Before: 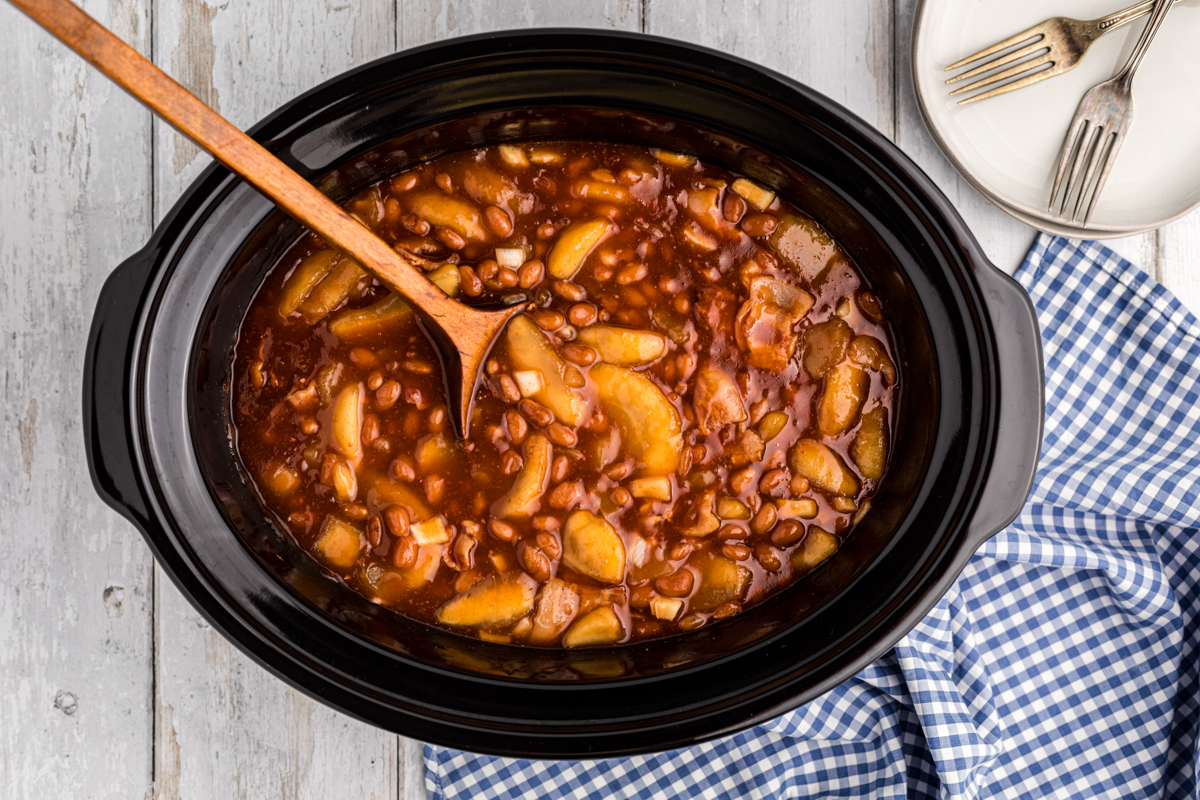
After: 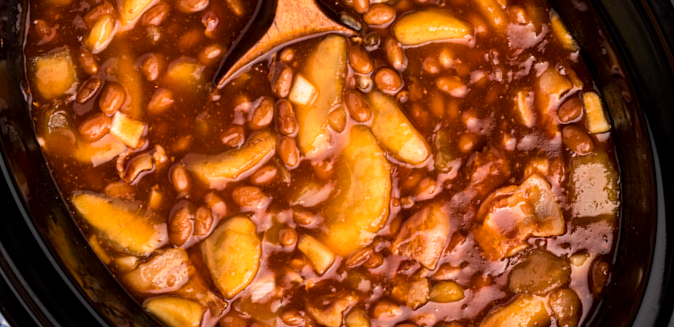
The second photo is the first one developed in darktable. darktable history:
crop and rotate: angle -44.36°, top 16.257%, right 0.851%, bottom 11.6%
exposure: black level correction 0.001, exposure 0.193 EV, compensate exposure bias true, compensate highlight preservation false
